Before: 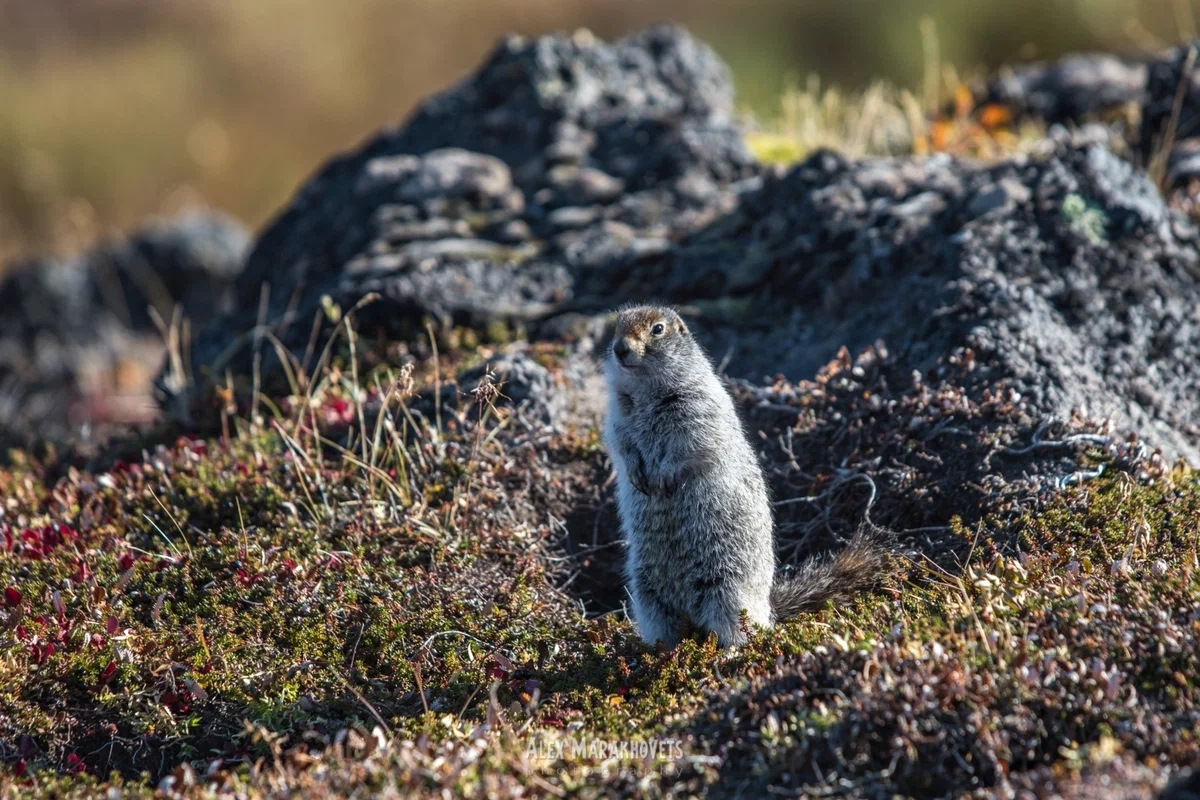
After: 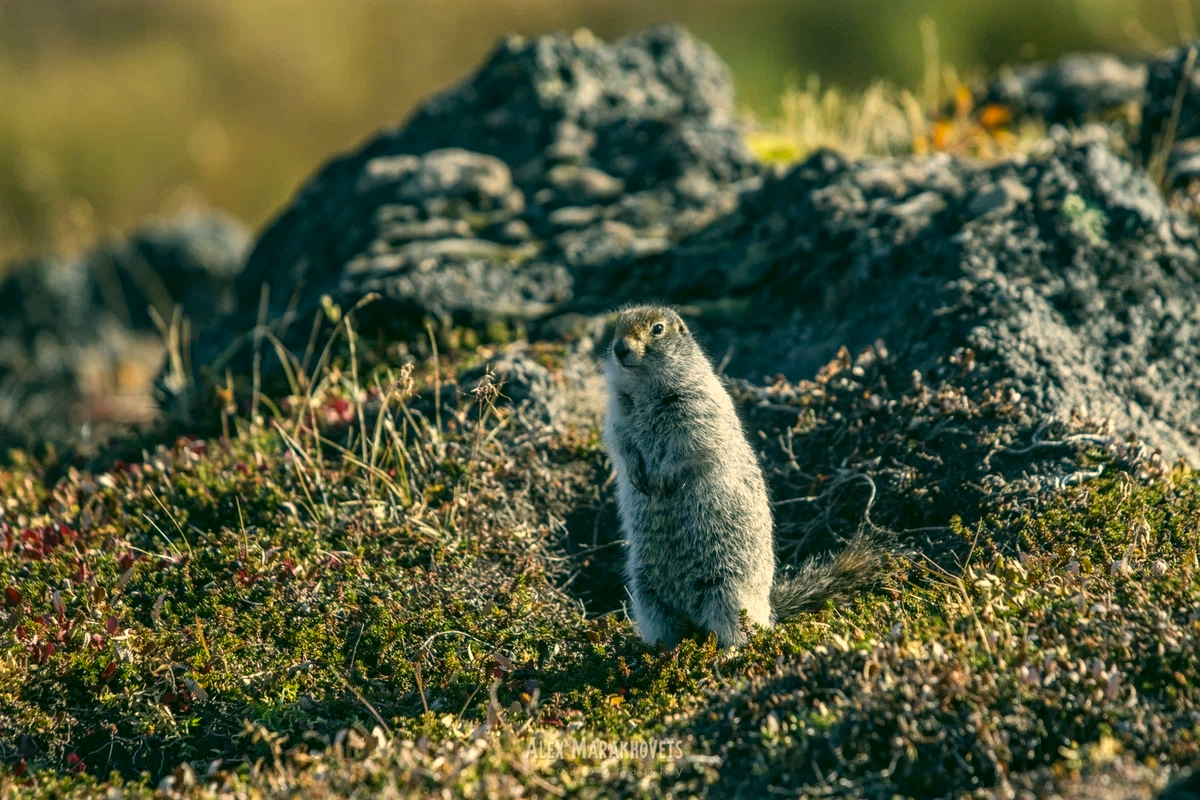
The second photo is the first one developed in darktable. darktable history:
color correction: highlights a* 5.1, highlights b* 24.45, shadows a* -16.23, shadows b* 3.69
